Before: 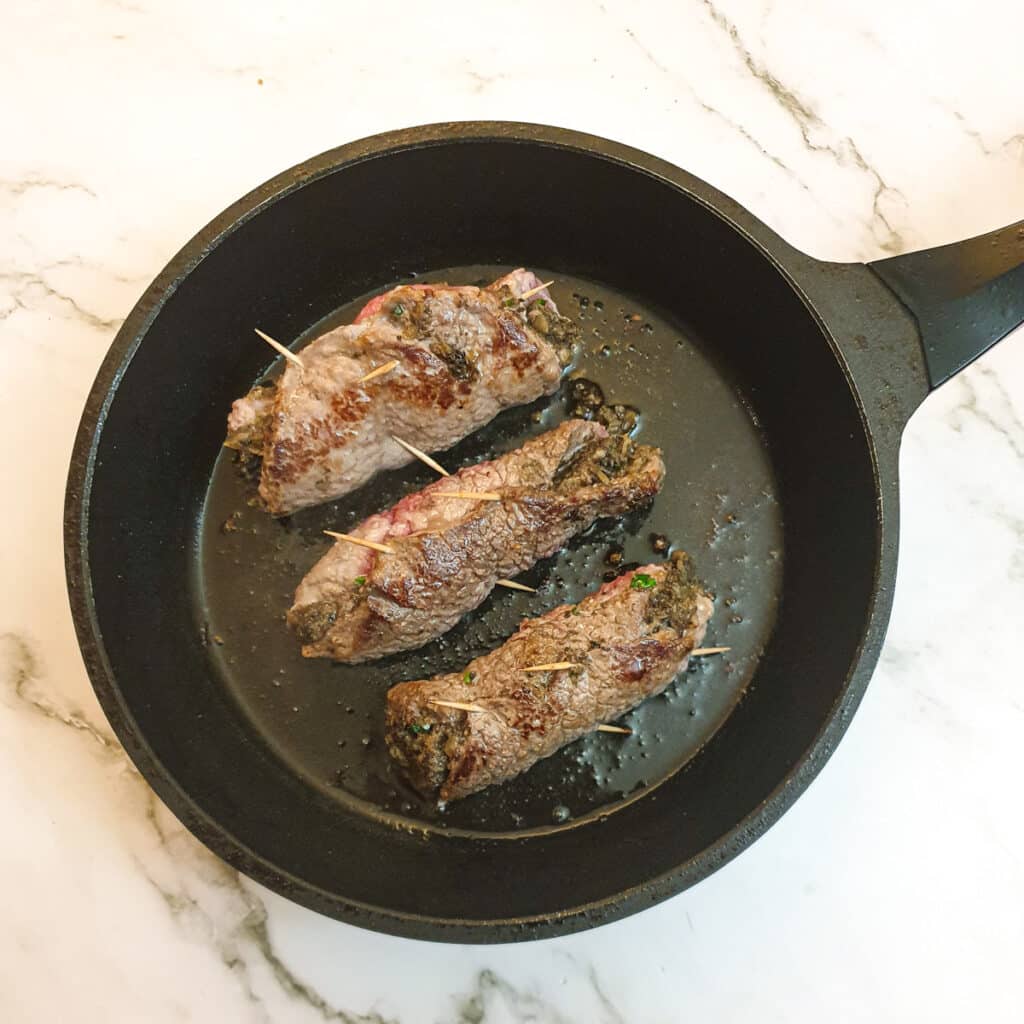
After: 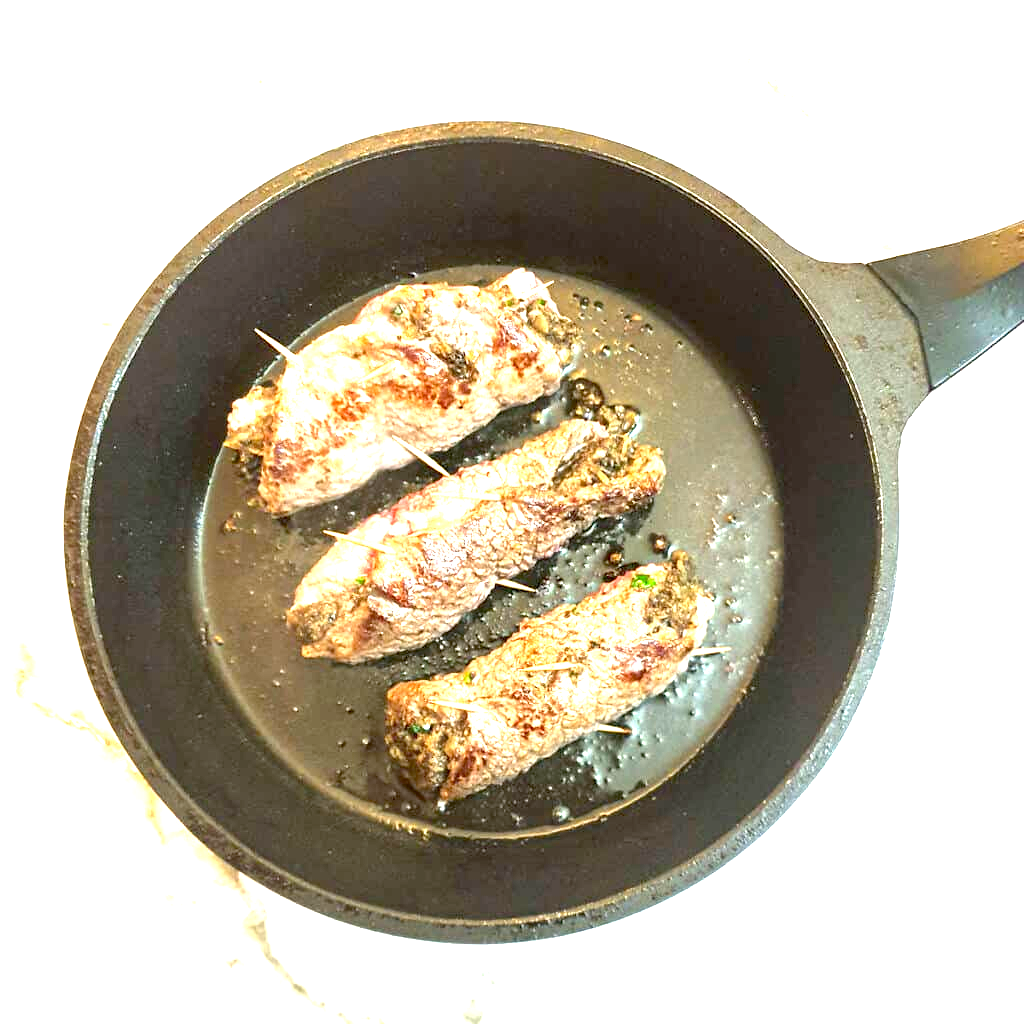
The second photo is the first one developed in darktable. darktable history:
exposure: black level correction 0.005, exposure 2.07 EV, compensate exposure bias true, compensate highlight preservation false
